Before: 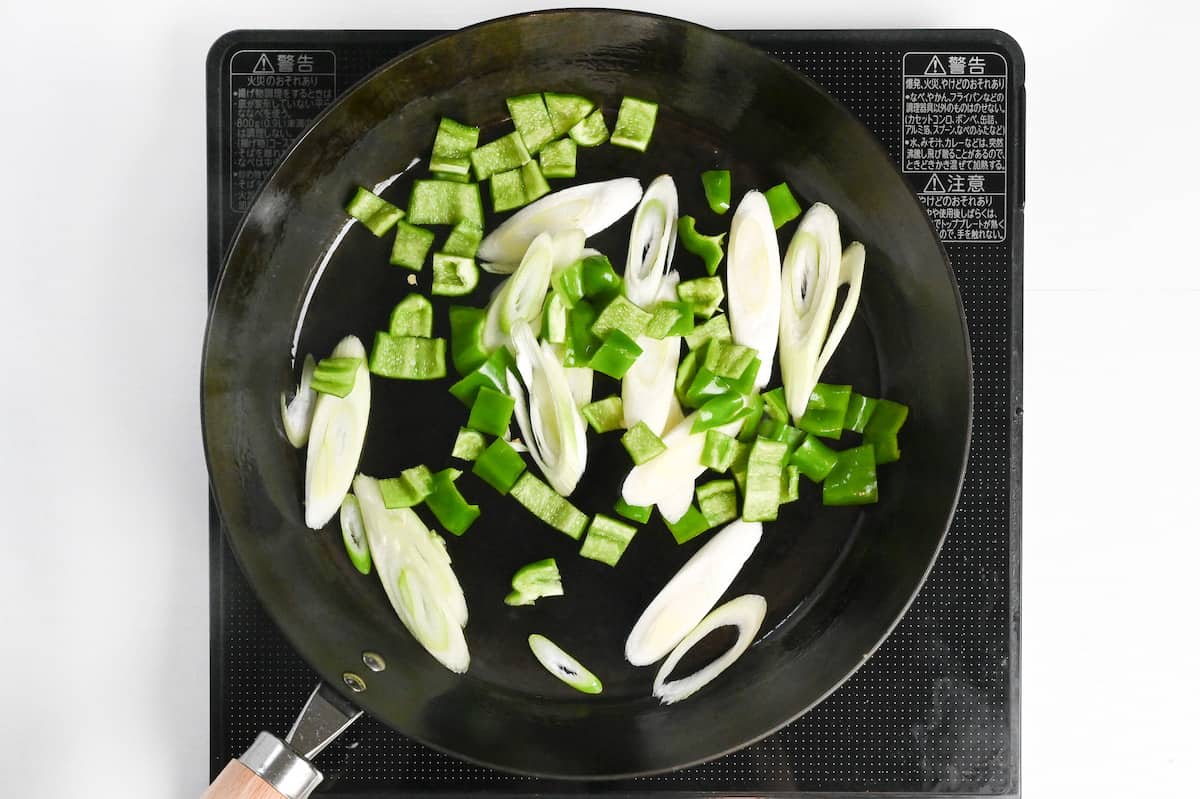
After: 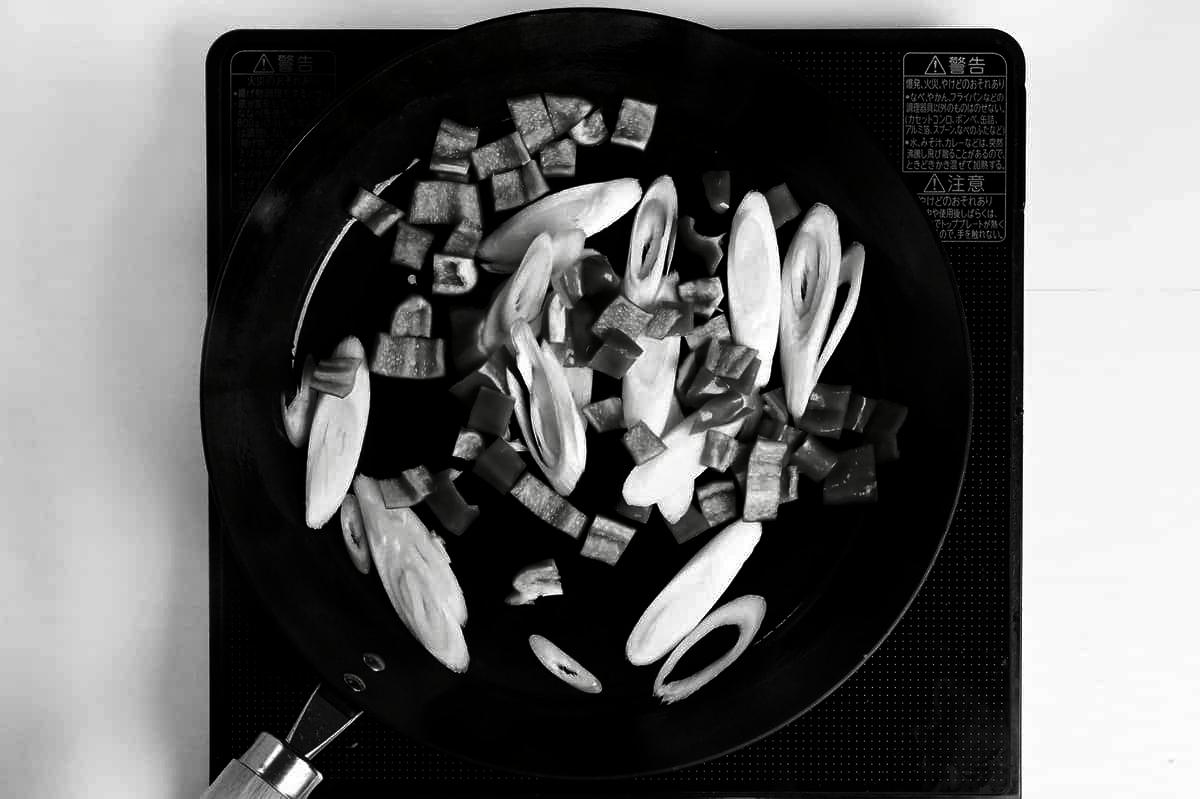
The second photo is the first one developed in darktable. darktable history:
contrast brightness saturation: contrast 0.016, brightness -0.981, saturation -0.984
